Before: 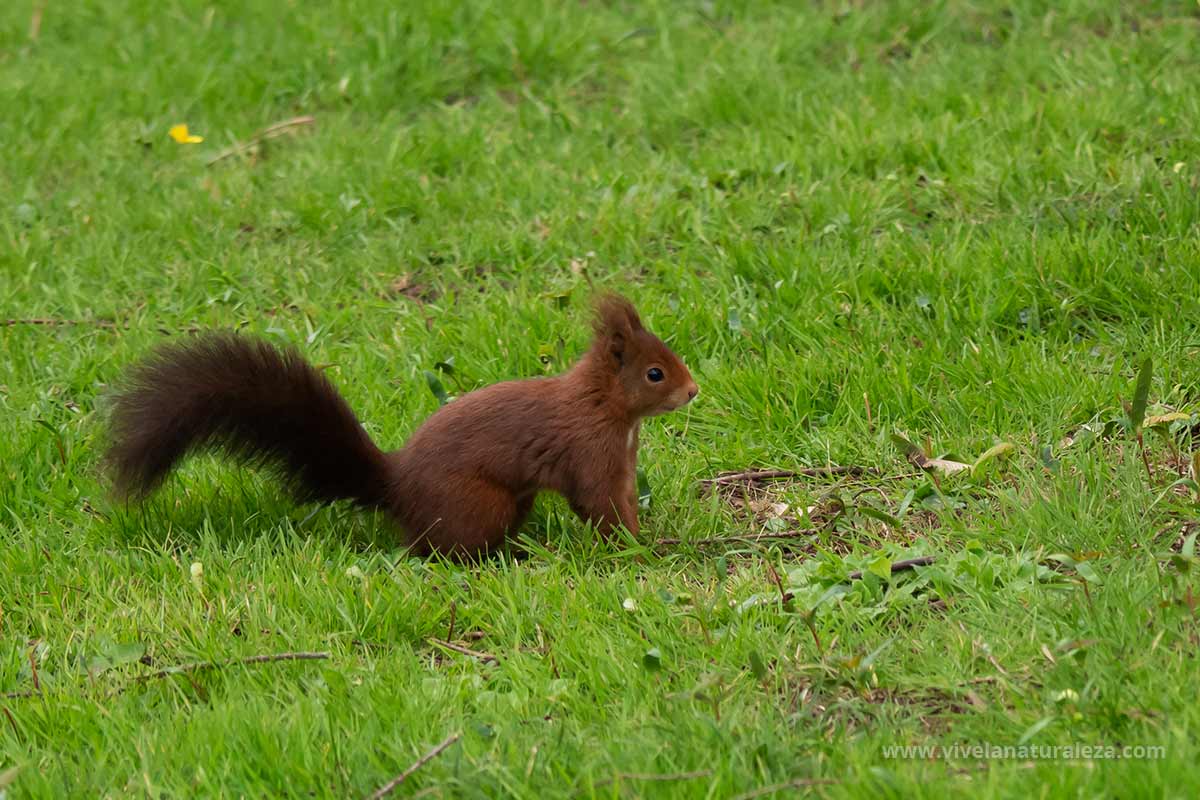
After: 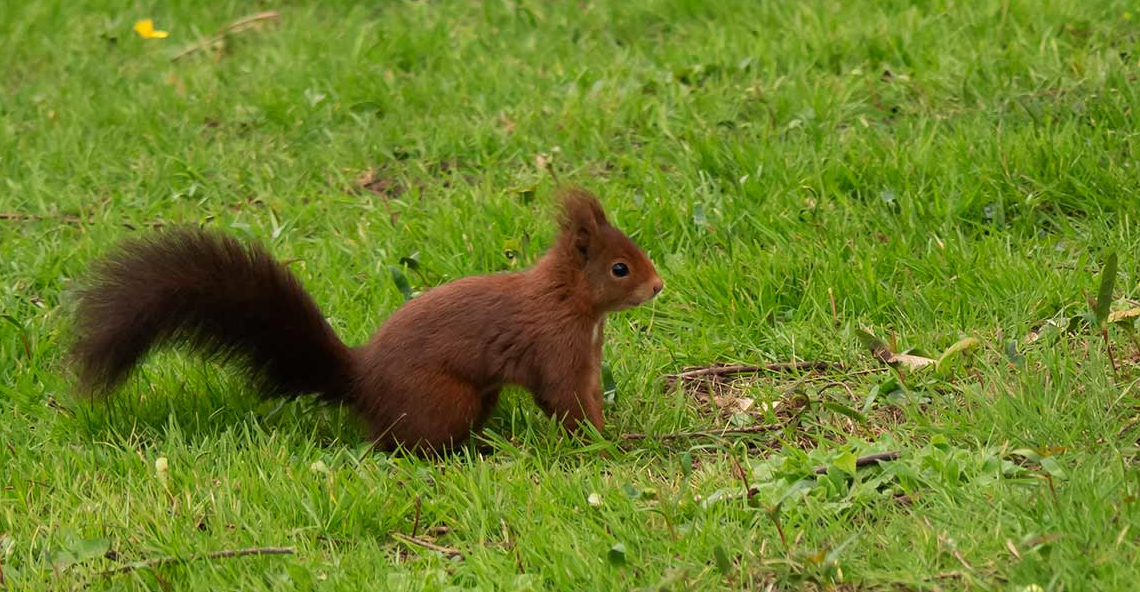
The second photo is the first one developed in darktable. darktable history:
white balance: red 1.045, blue 0.932
crop and rotate: left 2.991%, top 13.302%, right 1.981%, bottom 12.636%
